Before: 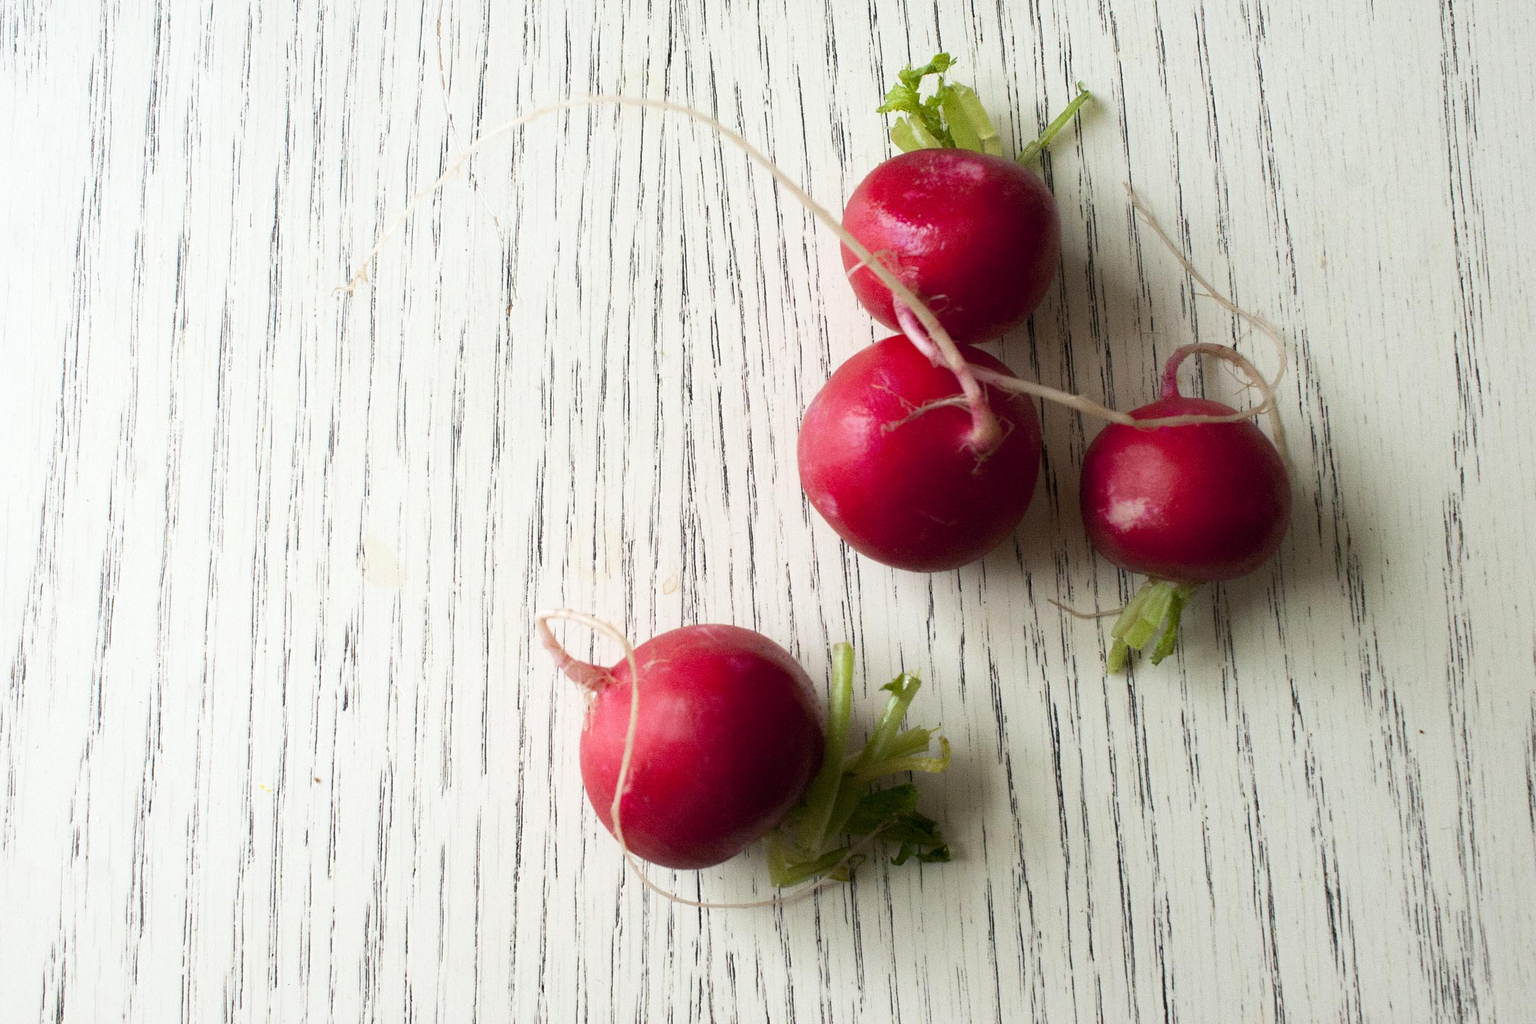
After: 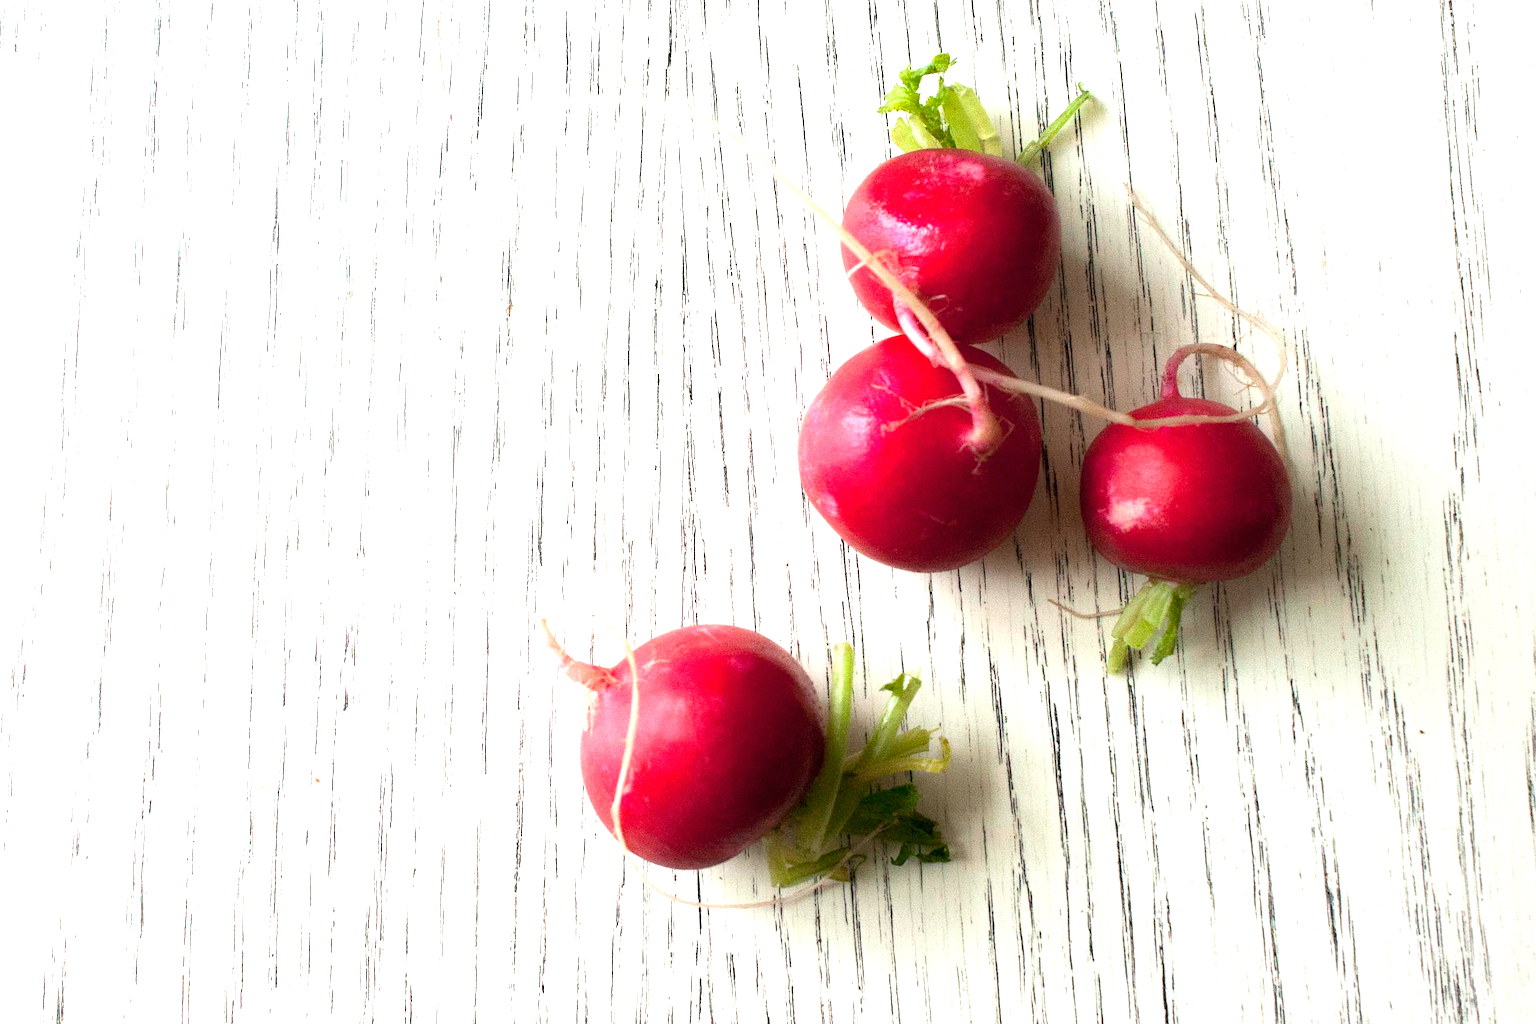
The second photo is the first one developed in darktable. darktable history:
tone equalizer: on, module defaults
exposure: black level correction 0, exposure 0.953 EV, compensate exposure bias true, compensate highlight preservation false
